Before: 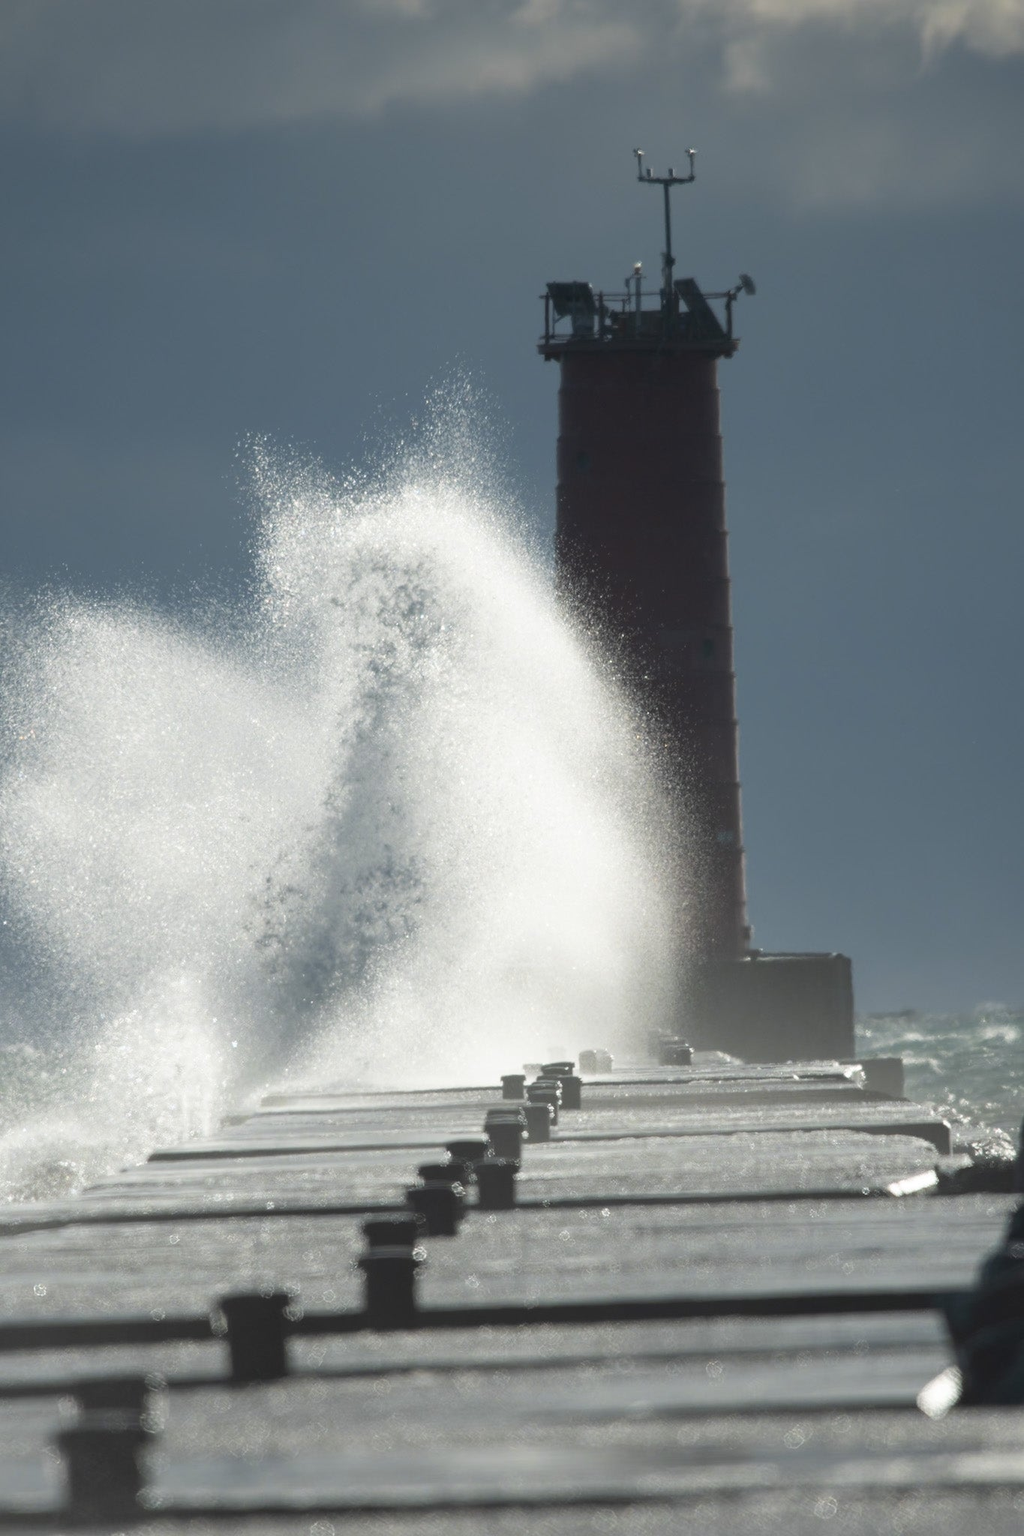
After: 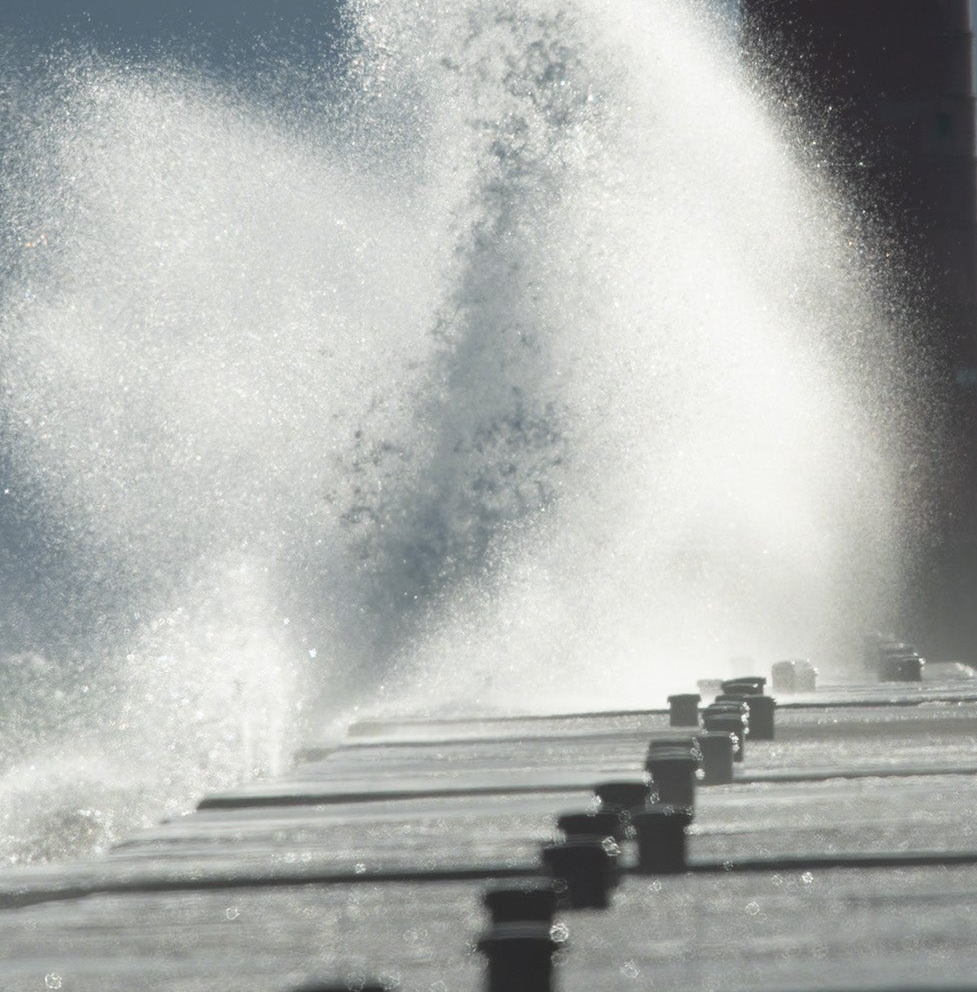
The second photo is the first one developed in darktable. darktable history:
crop: top 36.122%, right 28.38%, bottom 14.923%
